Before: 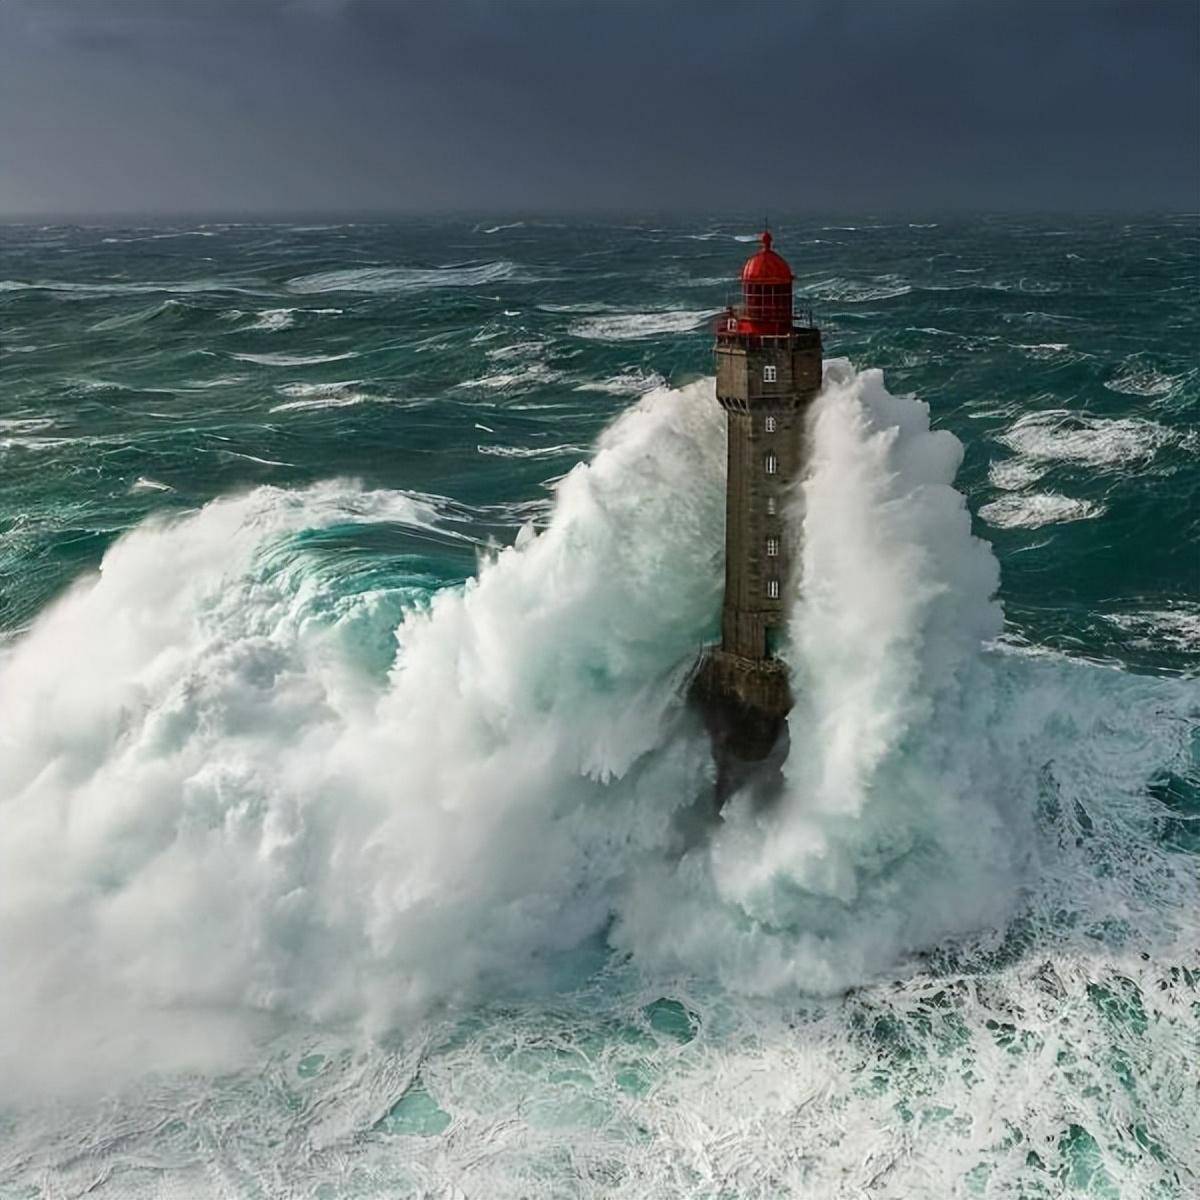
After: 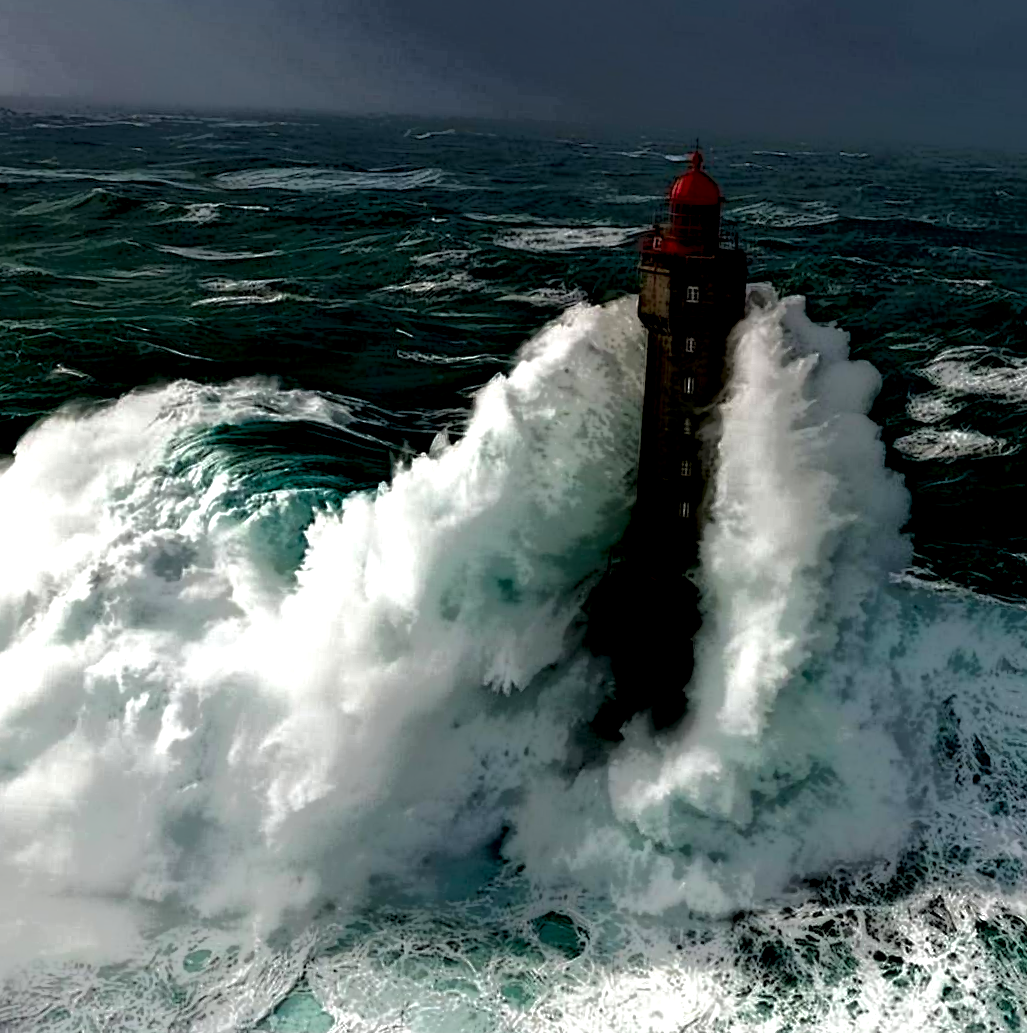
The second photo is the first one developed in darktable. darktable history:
exposure: black level correction 0, exposure 0.702 EV, compensate highlight preservation false
local contrast: highlights 1%, shadows 242%, detail 164%, midtone range 0.007
crop and rotate: angle -3.09°, left 5.222%, top 5.185%, right 4.661%, bottom 4.134%
